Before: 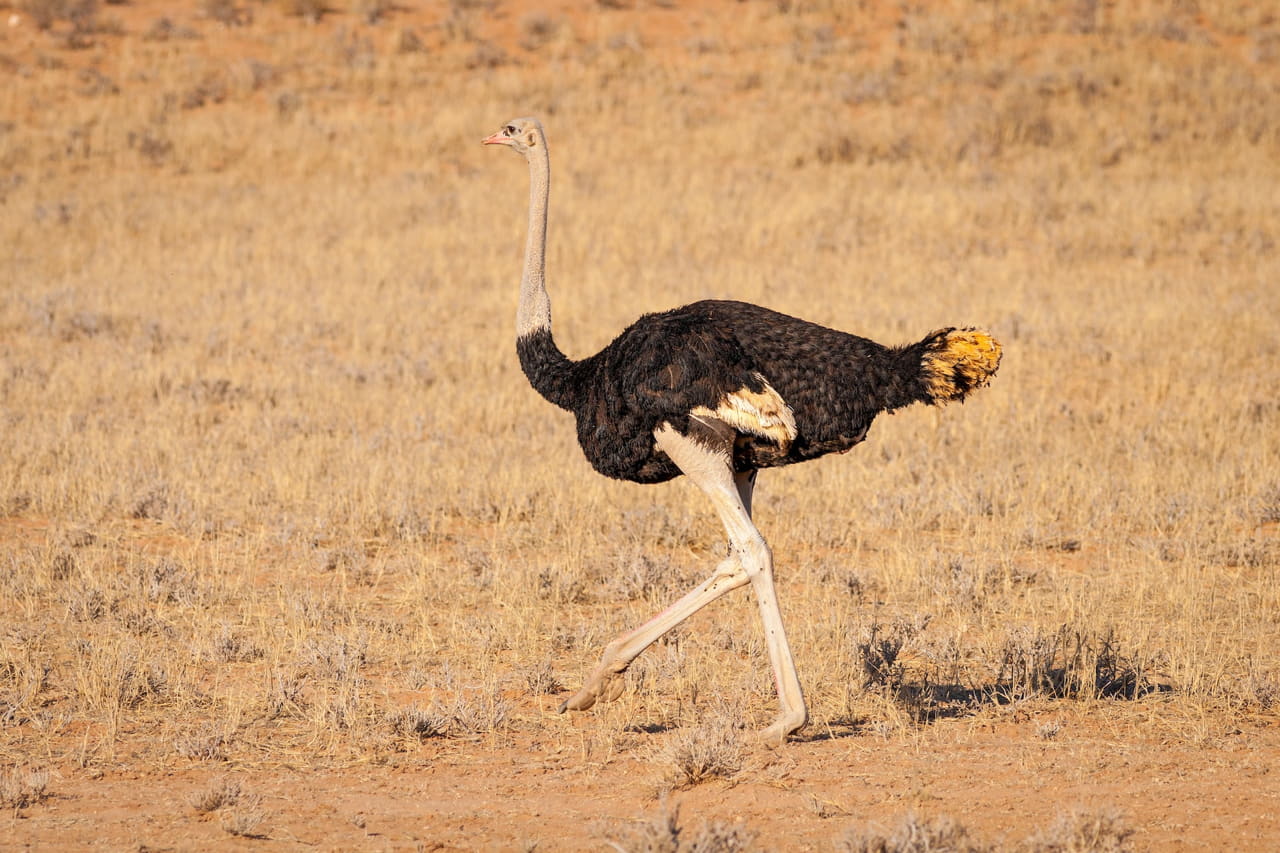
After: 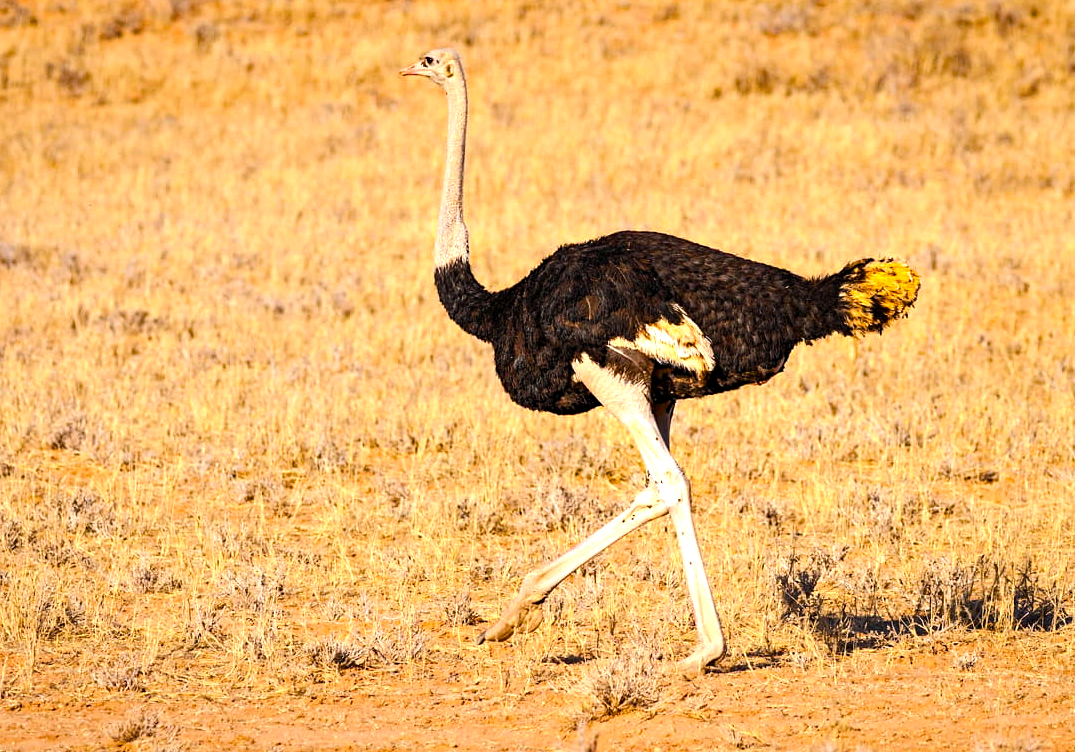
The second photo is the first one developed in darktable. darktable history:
tone equalizer: -8 EV -0.75 EV, -7 EV -0.7 EV, -6 EV -0.6 EV, -5 EV -0.4 EV, -3 EV 0.4 EV, -2 EV 0.6 EV, -1 EV 0.7 EV, +0 EV 0.75 EV, edges refinement/feathering 500, mask exposure compensation -1.57 EV, preserve details no
color balance rgb: perceptual saturation grading › global saturation 20%, perceptual saturation grading › highlights 2.68%, perceptual saturation grading › shadows 50%
haze removal: strength 0.29, distance 0.25, compatibility mode true, adaptive false
crop: left 6.446%, top 8.188%, right 9.538%, bottom 3.548%
